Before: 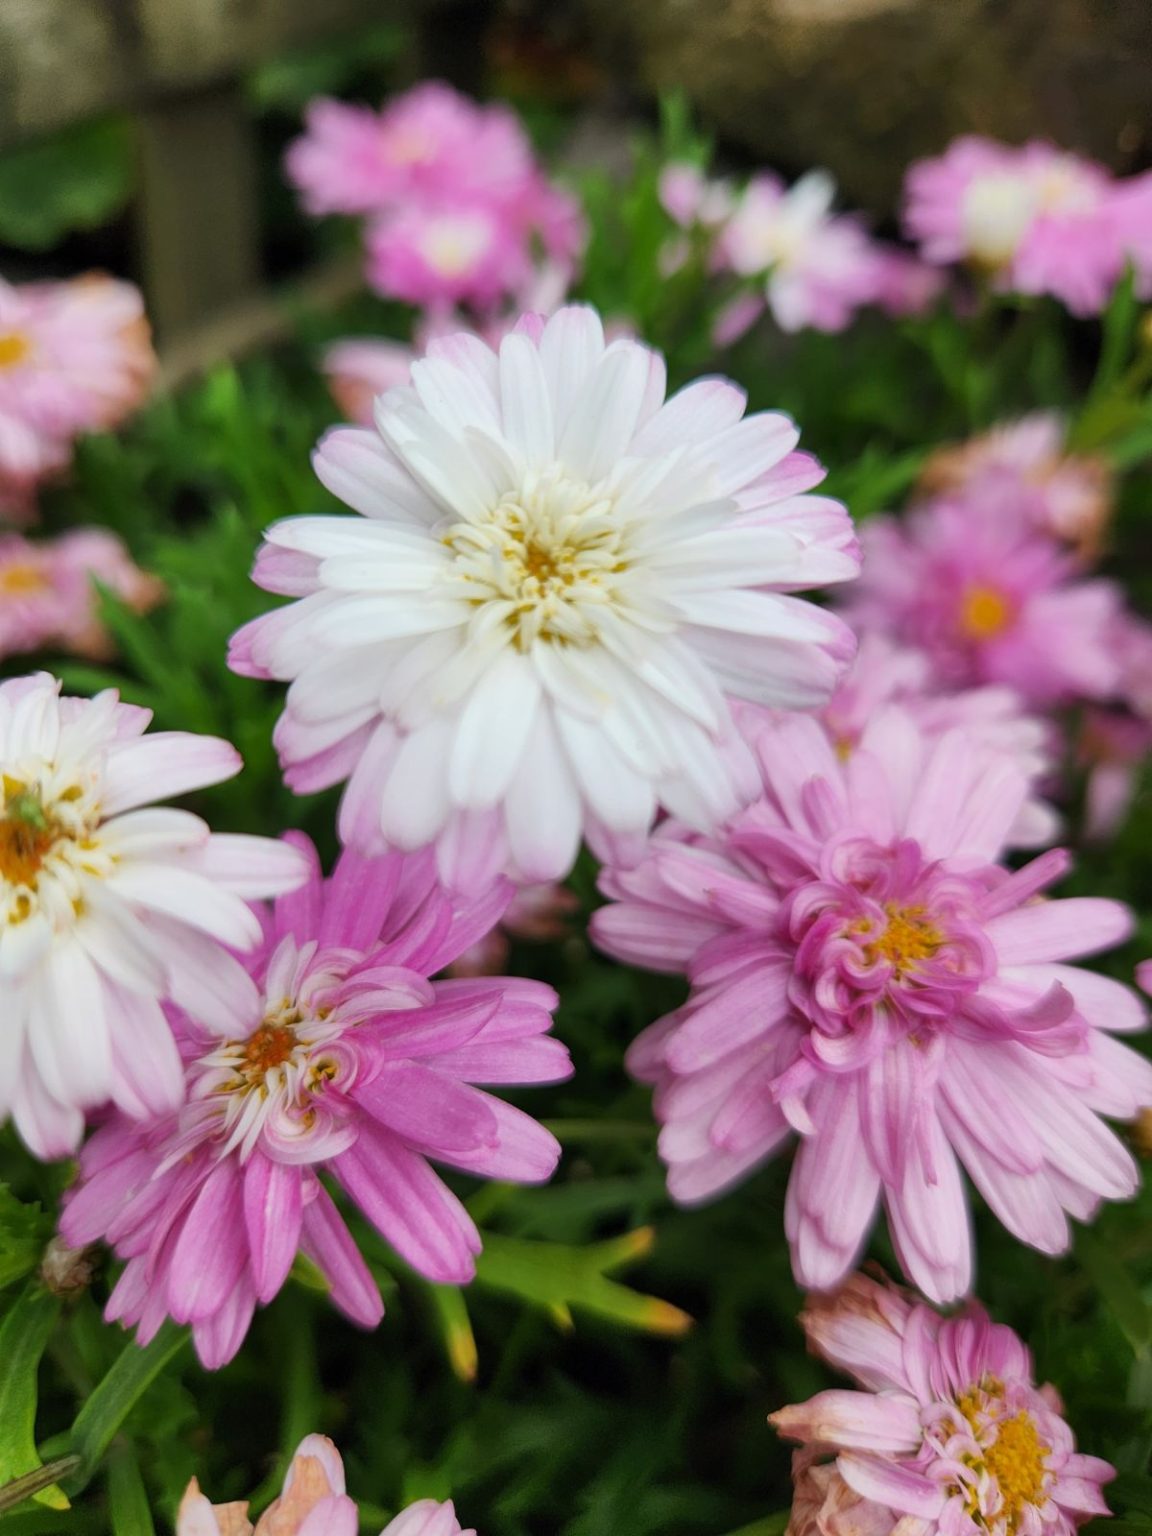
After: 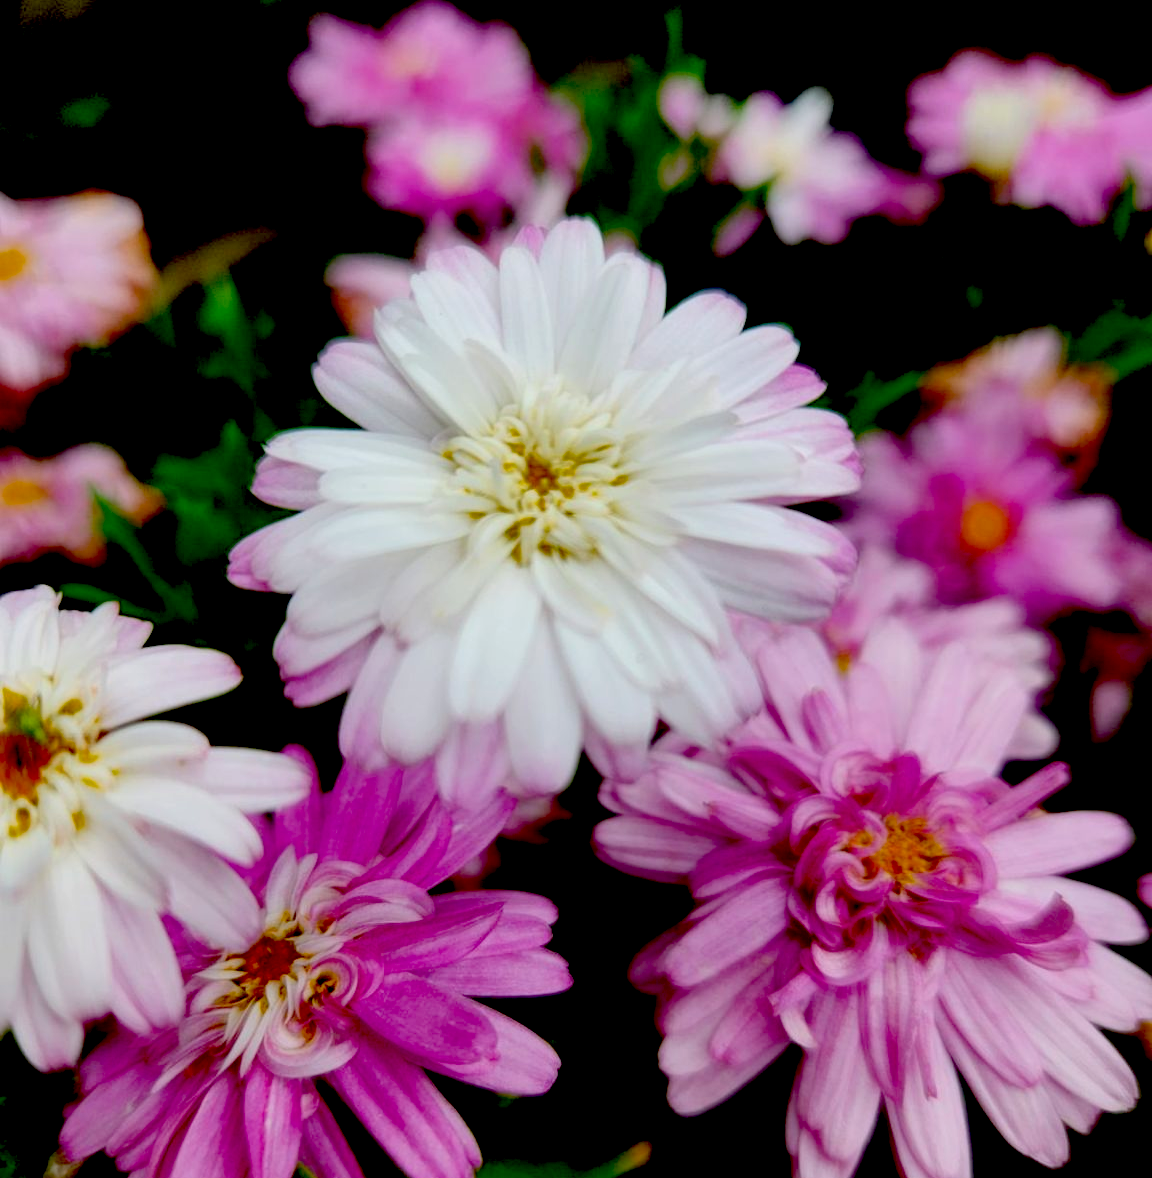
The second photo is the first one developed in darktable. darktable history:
exposure: black level correction 0.1, exposure -0.092 EV, compensate highlight preservation false
crop: top 5.667%, bottom 17.637%
